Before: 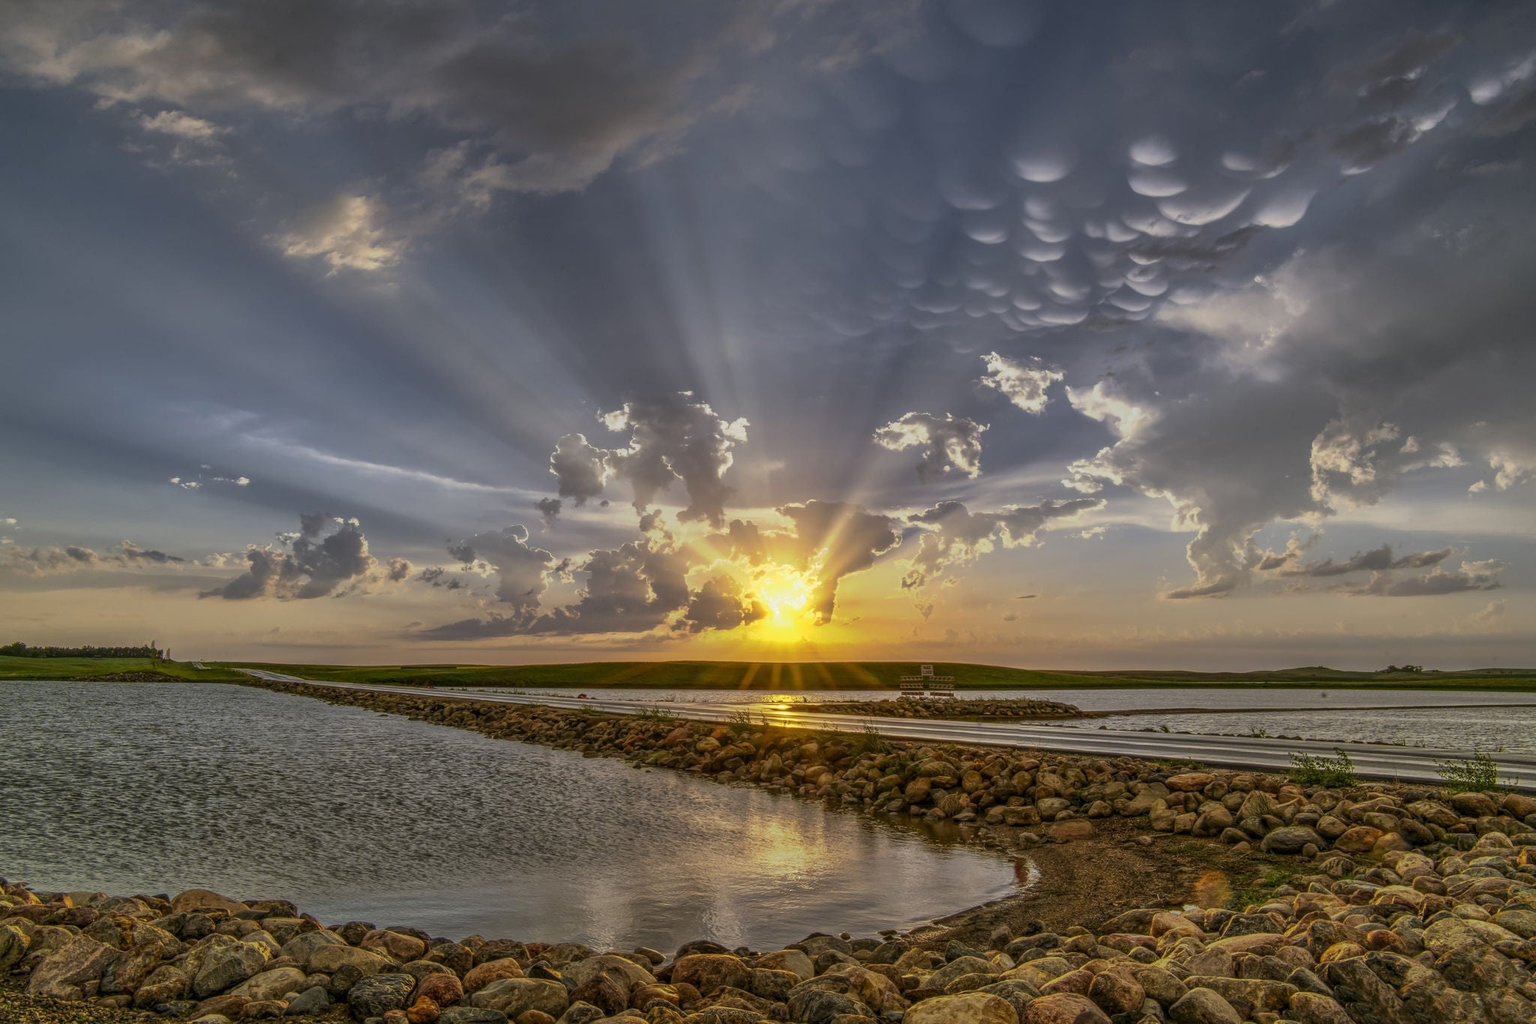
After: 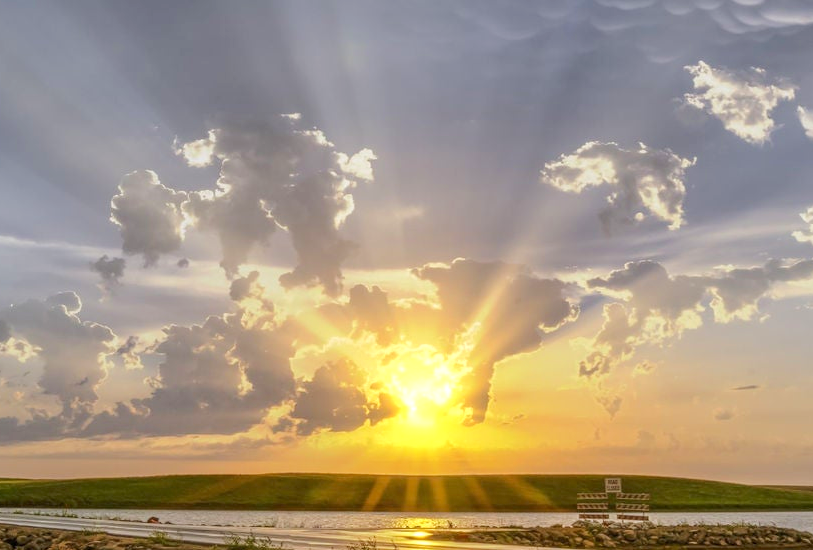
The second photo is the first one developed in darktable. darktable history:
crop: left 30.446%, top 29.926%, right 29.812%, bottom 29.712%
tone equalizer: -8 EV 0.984 EV, -7 EV 1.03 EV, -6 EV 0.963 EV, -5 EV 1.01 EV, -4 EV 1.02 EV, -3 EV 0.729 EV, -2 EV 0.474 EV, -1 EV 0.259 EV, edges refinement/feathering 500, mask exposure compensation -1.57 EV, preserve details no
